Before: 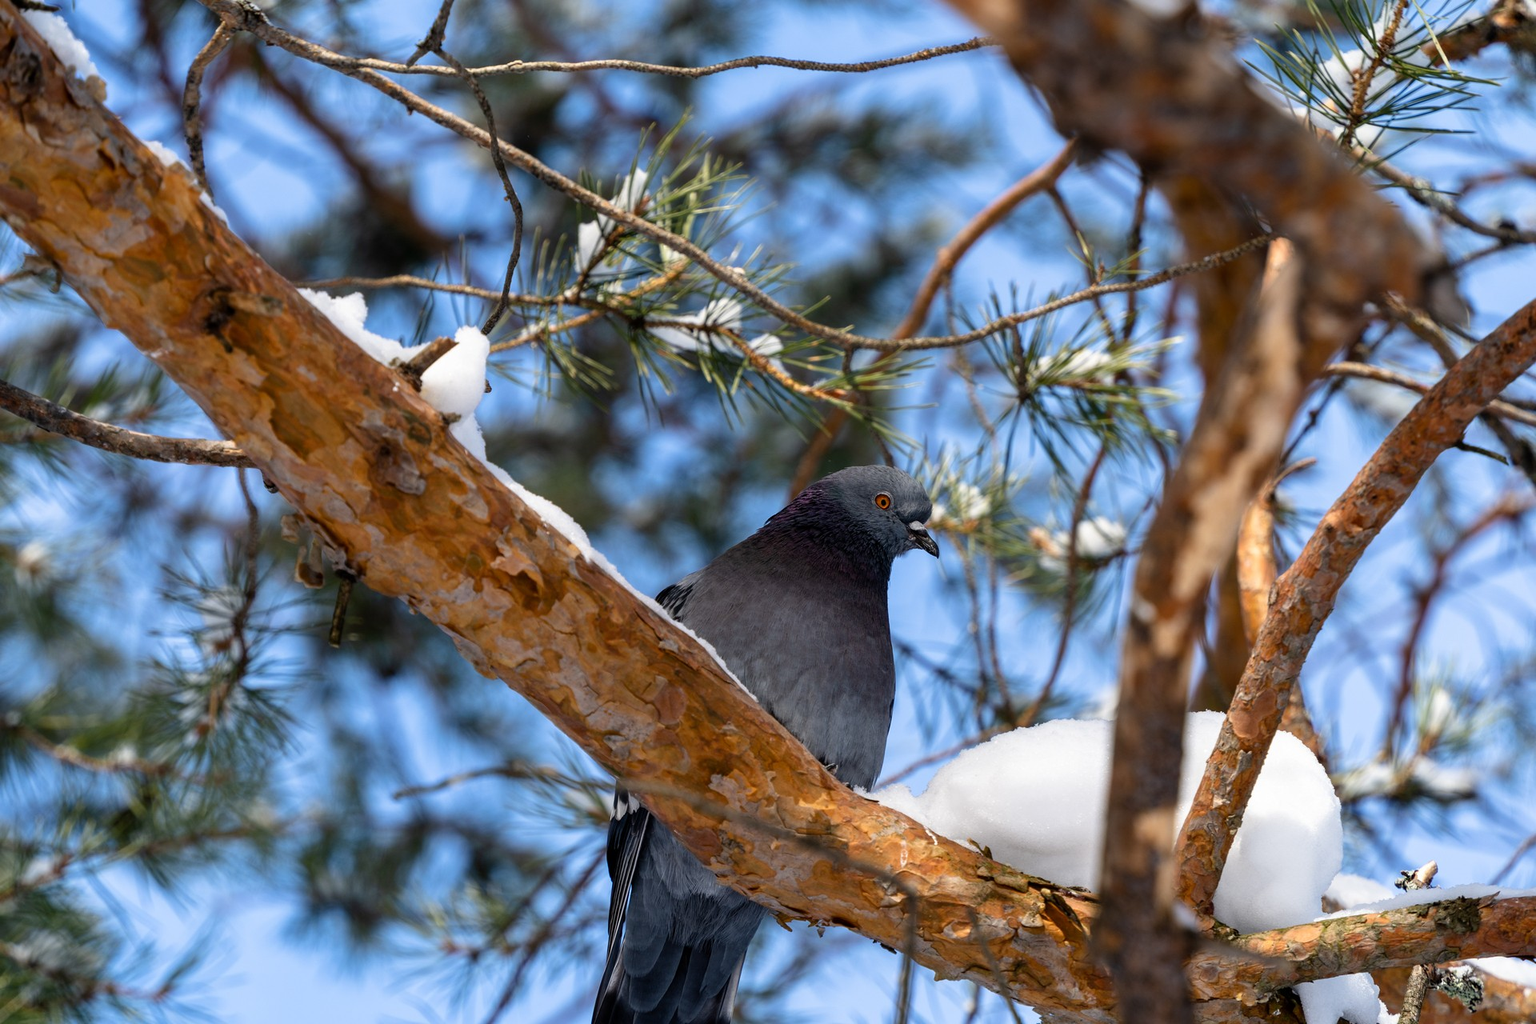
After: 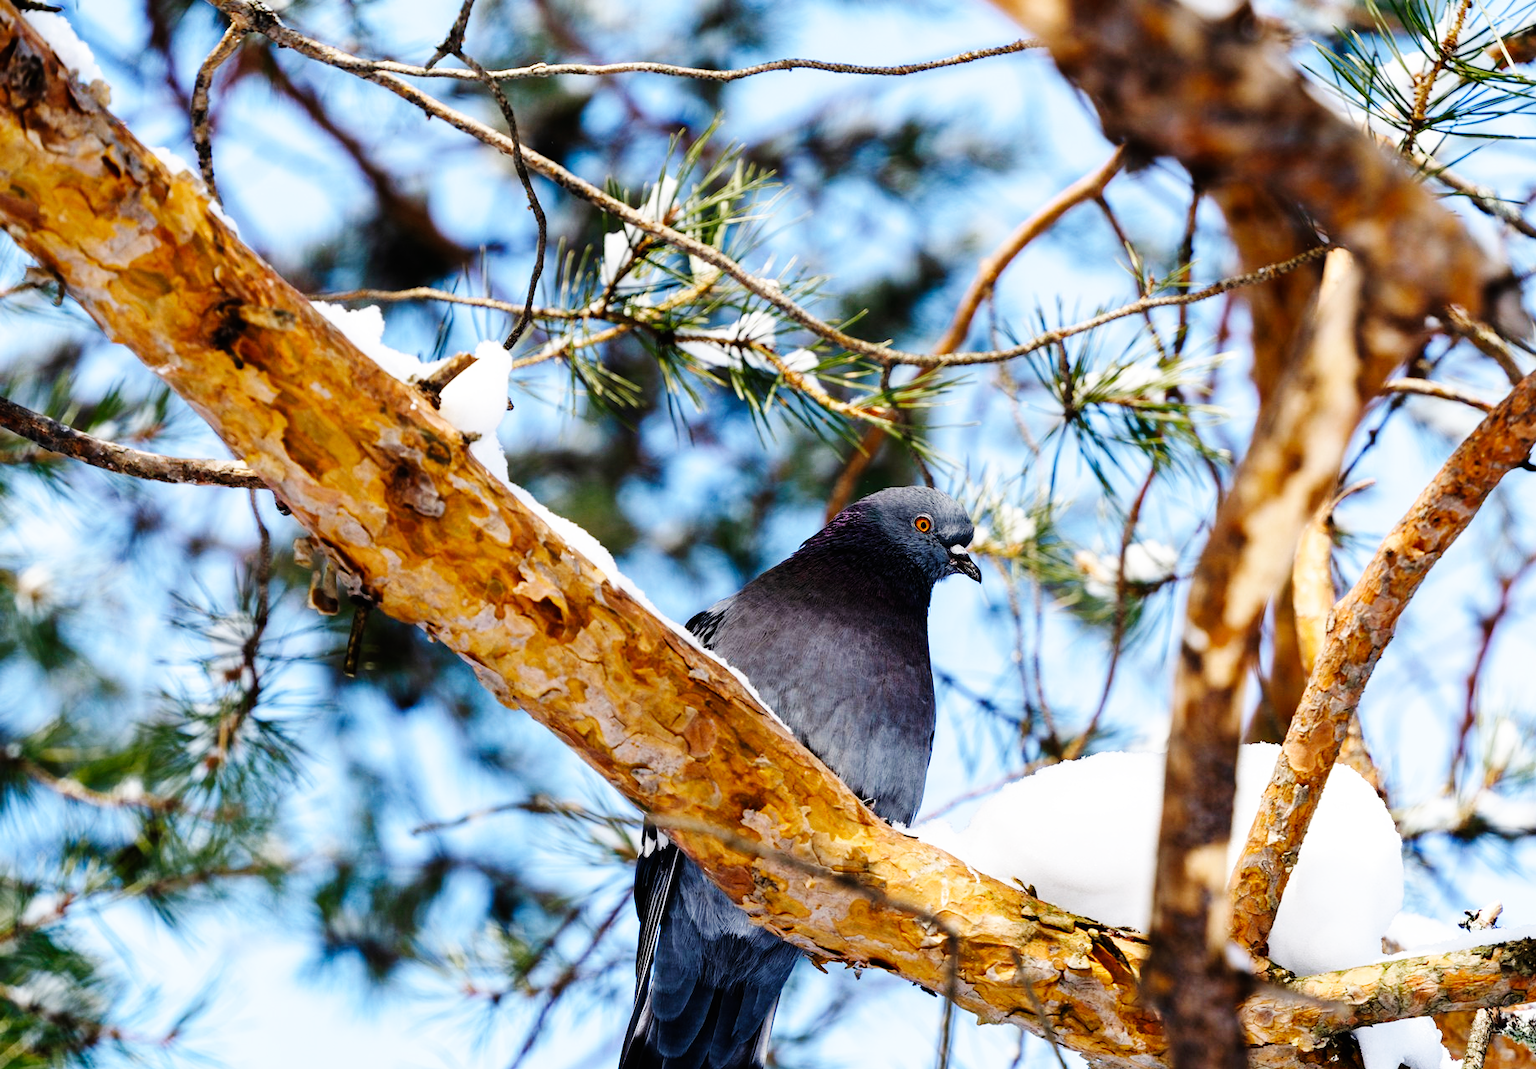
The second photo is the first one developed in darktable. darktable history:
crop: right 4.306%, bottom 0.026%
base curve: curves: ch0 [(0, 0) (0, 0) (0.002, 0.001) (0.008, 0.003) (0.019, 0.011) (0.037, 0.037) (0.064, 0.11) (0.102, 0.232) (0.152, 0.379) (0.216, 0.524) (0.296, 0.665) (0.394, 0.789) (0.512, 0.881) (0.651, 0.945) (0.813, 0.986) (1, 1)], preserve colors none
color zones: curves: ch0 [(0, 0.558) (0.143, 0.548) (0.286, 0.447) (0.429, 0.259) (0.571, 0.5) (0.714, 0.5) (0.857, 0.593) (1, 0.558)]; ch1 [(0, 0.543) (0.01, 0.544) (0.12, 0.492) (0.248, 0.458) (0.5, 0.534) (0.748, 0.5) (0.99, 0.469) (1, 0.543)]; ch2 [(0, 0.507) (0.143, 0.522) (0.286, 0.505) (0.429, 0.5) (0.571, 0.5) (0.714, 0.5) (0.857, 0.5) (1, 0.507)]
